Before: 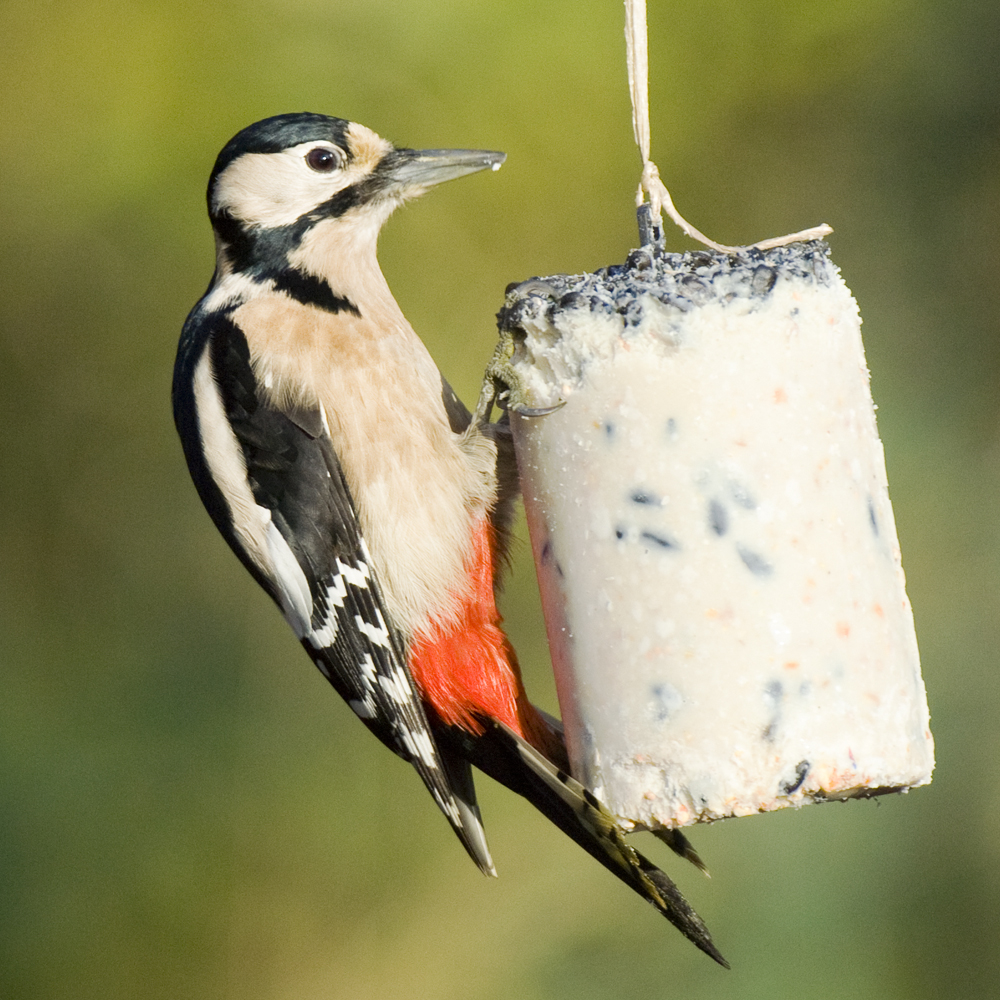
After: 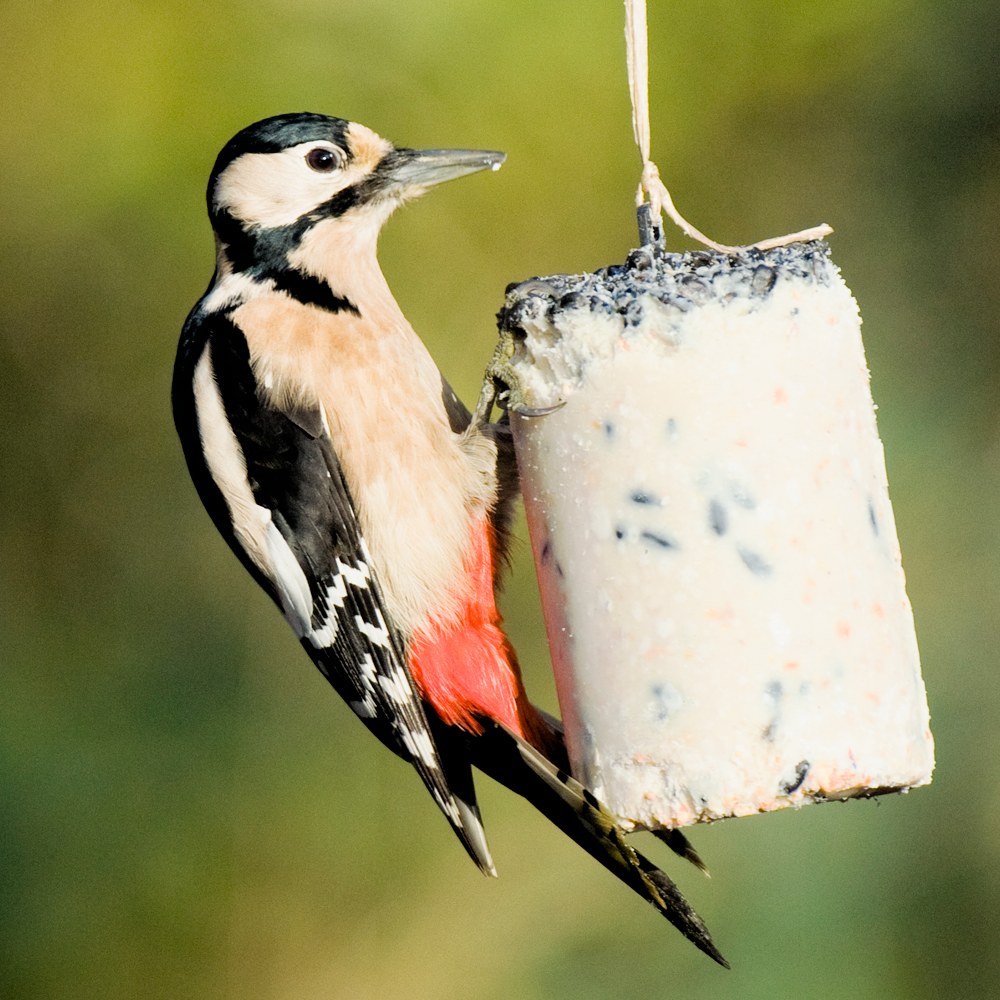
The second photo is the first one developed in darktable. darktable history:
filmic rgb: black relative exposure -4.94 EV, white relative exposure 2.82 EV, hardness 3.72
